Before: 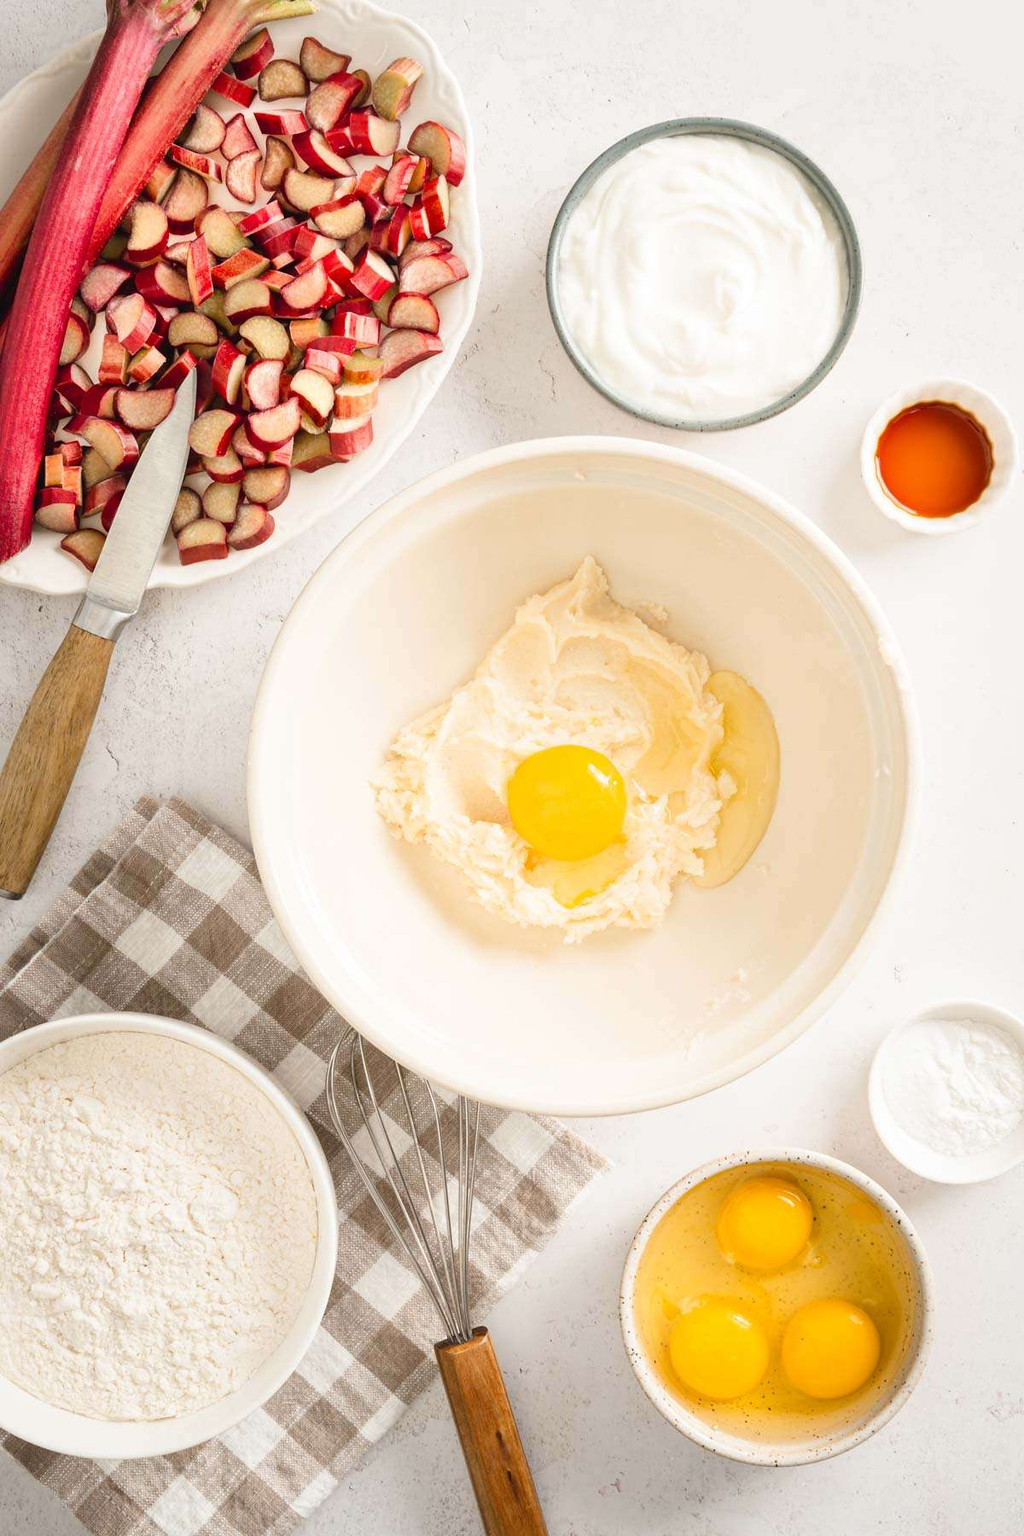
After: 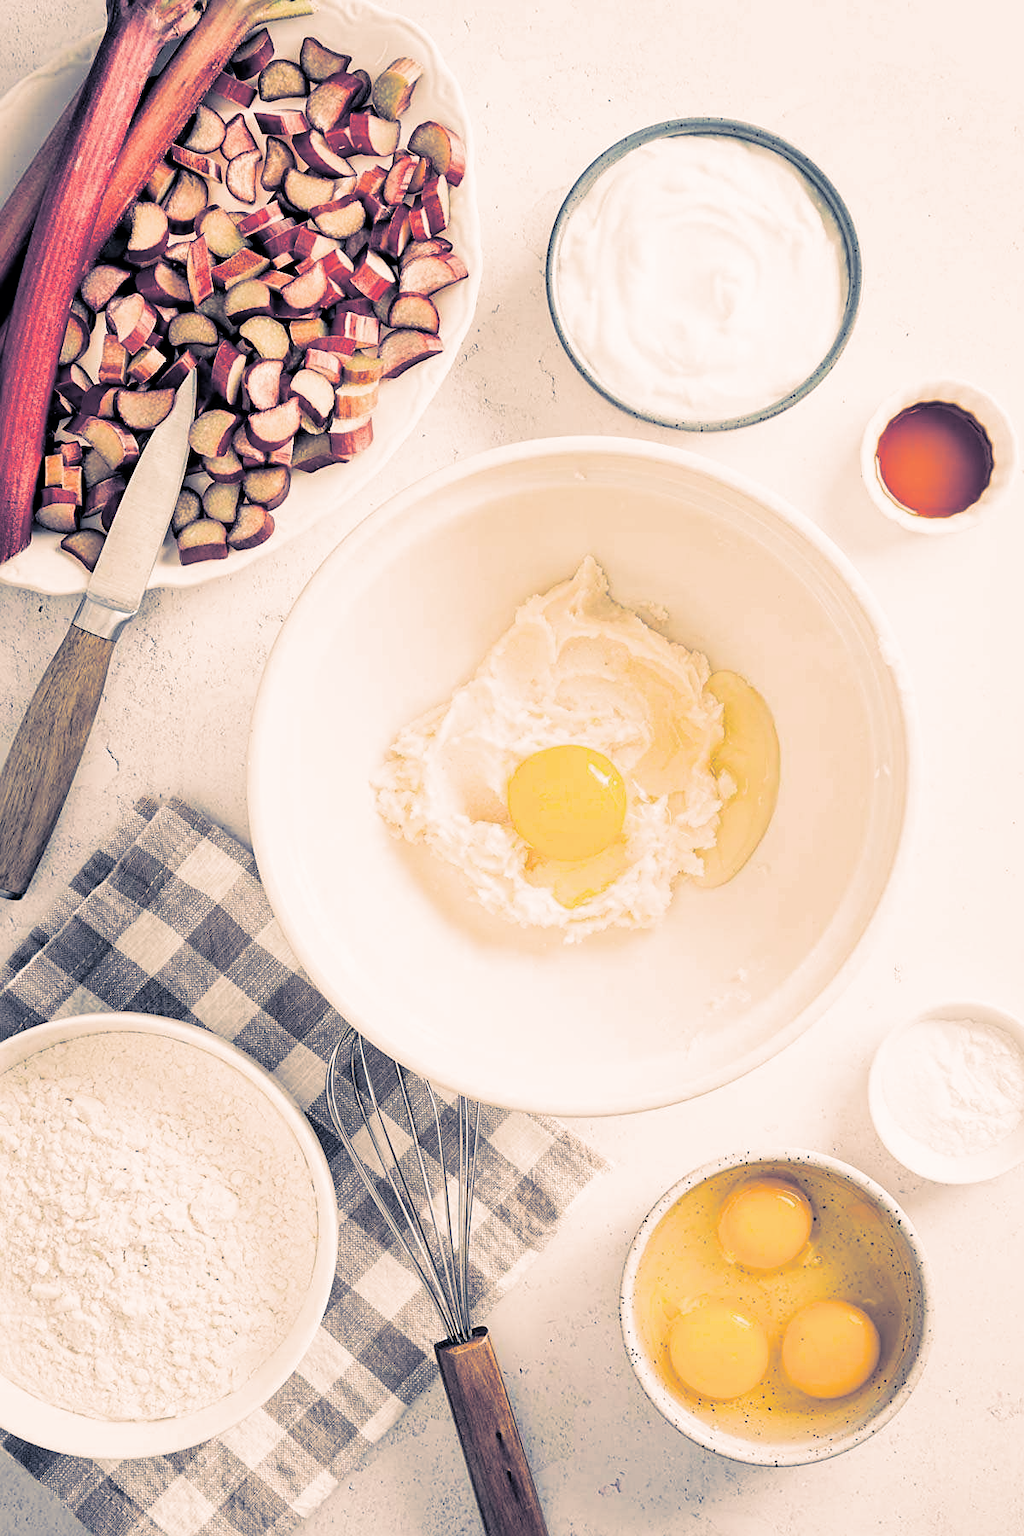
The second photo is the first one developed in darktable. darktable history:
filmic rgb: black relative exposure -3.72 EV, white relative exposure 2.77 EV, dynamic range scaling -5.32%, hardness 3.03
bloom: size 3%, threshold 100%, strength 0%
split-toning: shadows › hue 226.8°, shadows › saturation 0.56, highlights › hue 28.8°, balance -40, compress 0%
contrast brightness saturation: saturation -0.05
white balance: emerald 1
sharpen: on, module defaults
